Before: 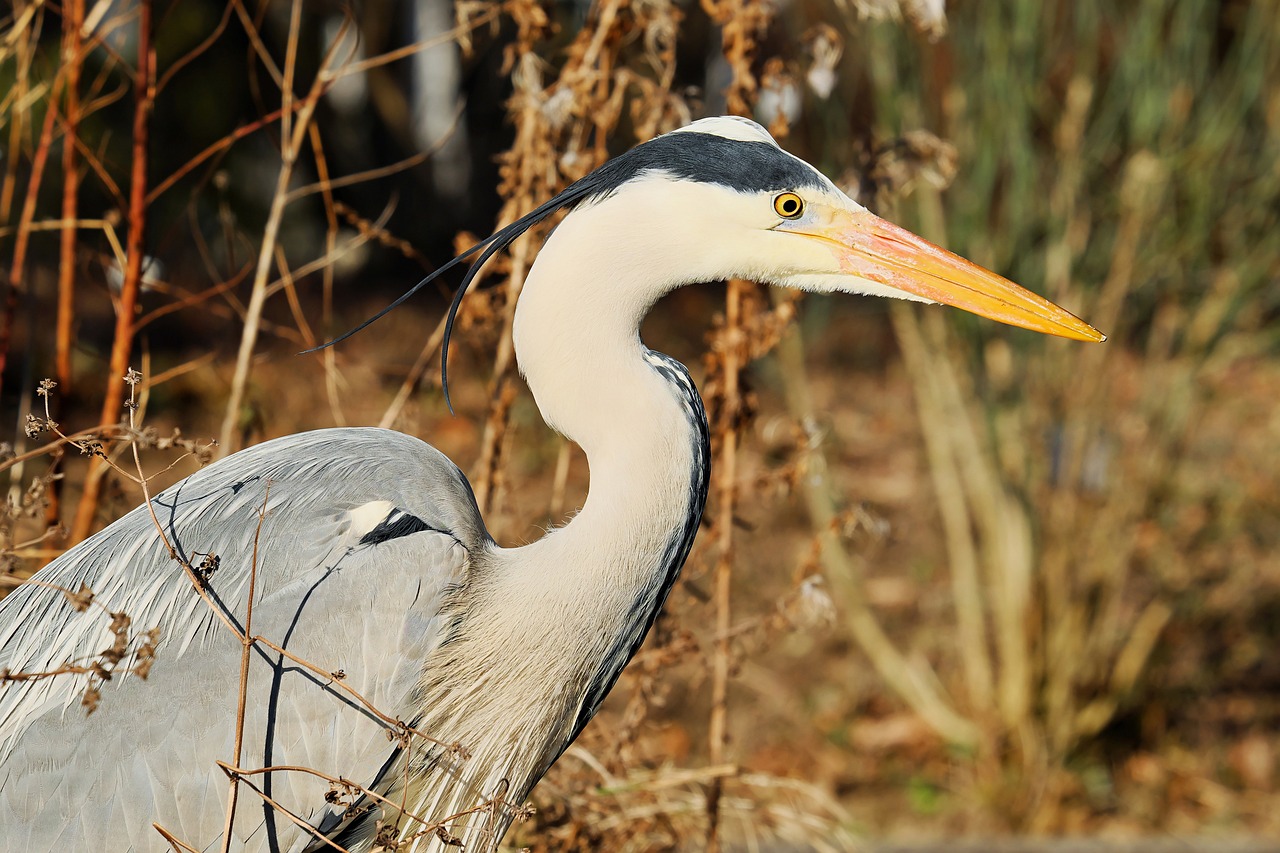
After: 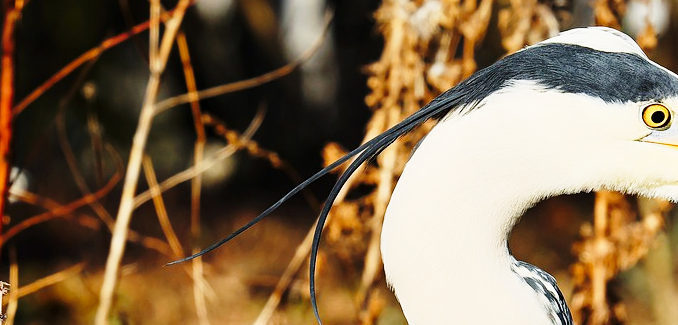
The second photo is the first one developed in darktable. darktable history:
base curve: curves: ch0 [(0, 0) (0.028, 0.03) (0.121, 0.232) (0.46, 0.748) (0.859, 0.968) (1, 1)], preserve colors none
crop: left 10.351%, top 10.494%, right 36.608%, bottom 51.326%
